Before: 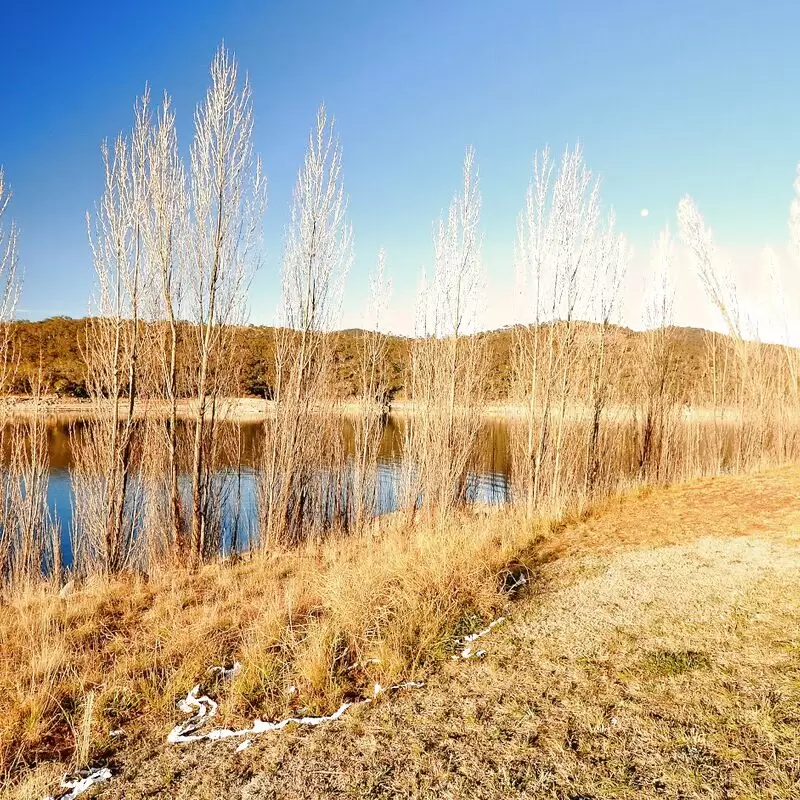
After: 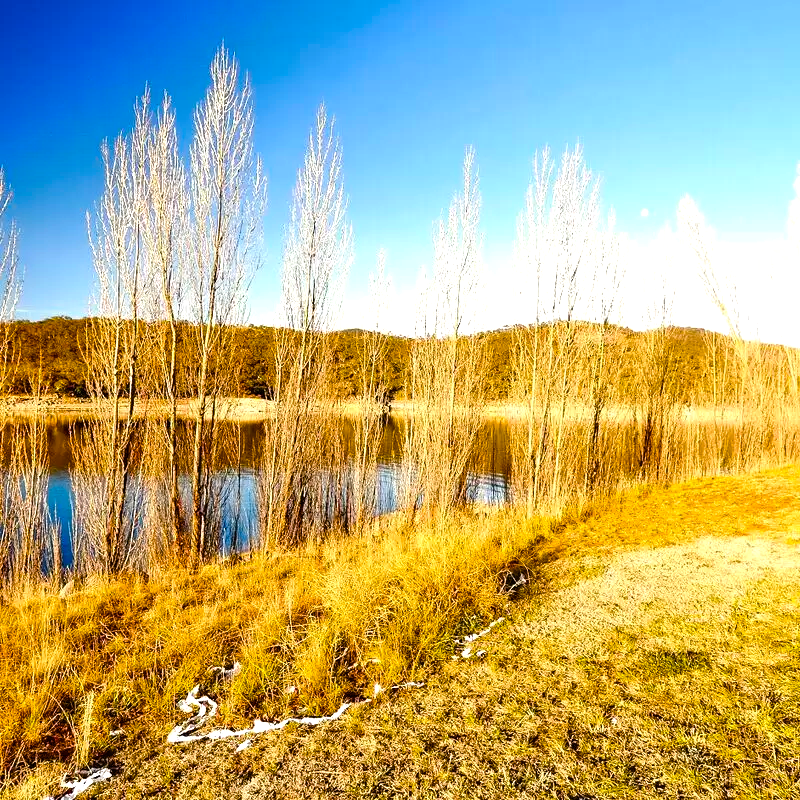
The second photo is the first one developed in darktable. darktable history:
color balance rgb: linear chroma grading › global chroma 9%, perceptual saturation grading › global saturation 36%, perceptual saturation grading › shadows 35%, perceptual brilliance grading › global brilliance 15%, perceptual brilliance grading › shadows -35%, global vibrance 15%
exposure: exposure -0.157 EV, compensate highlight preservation false
